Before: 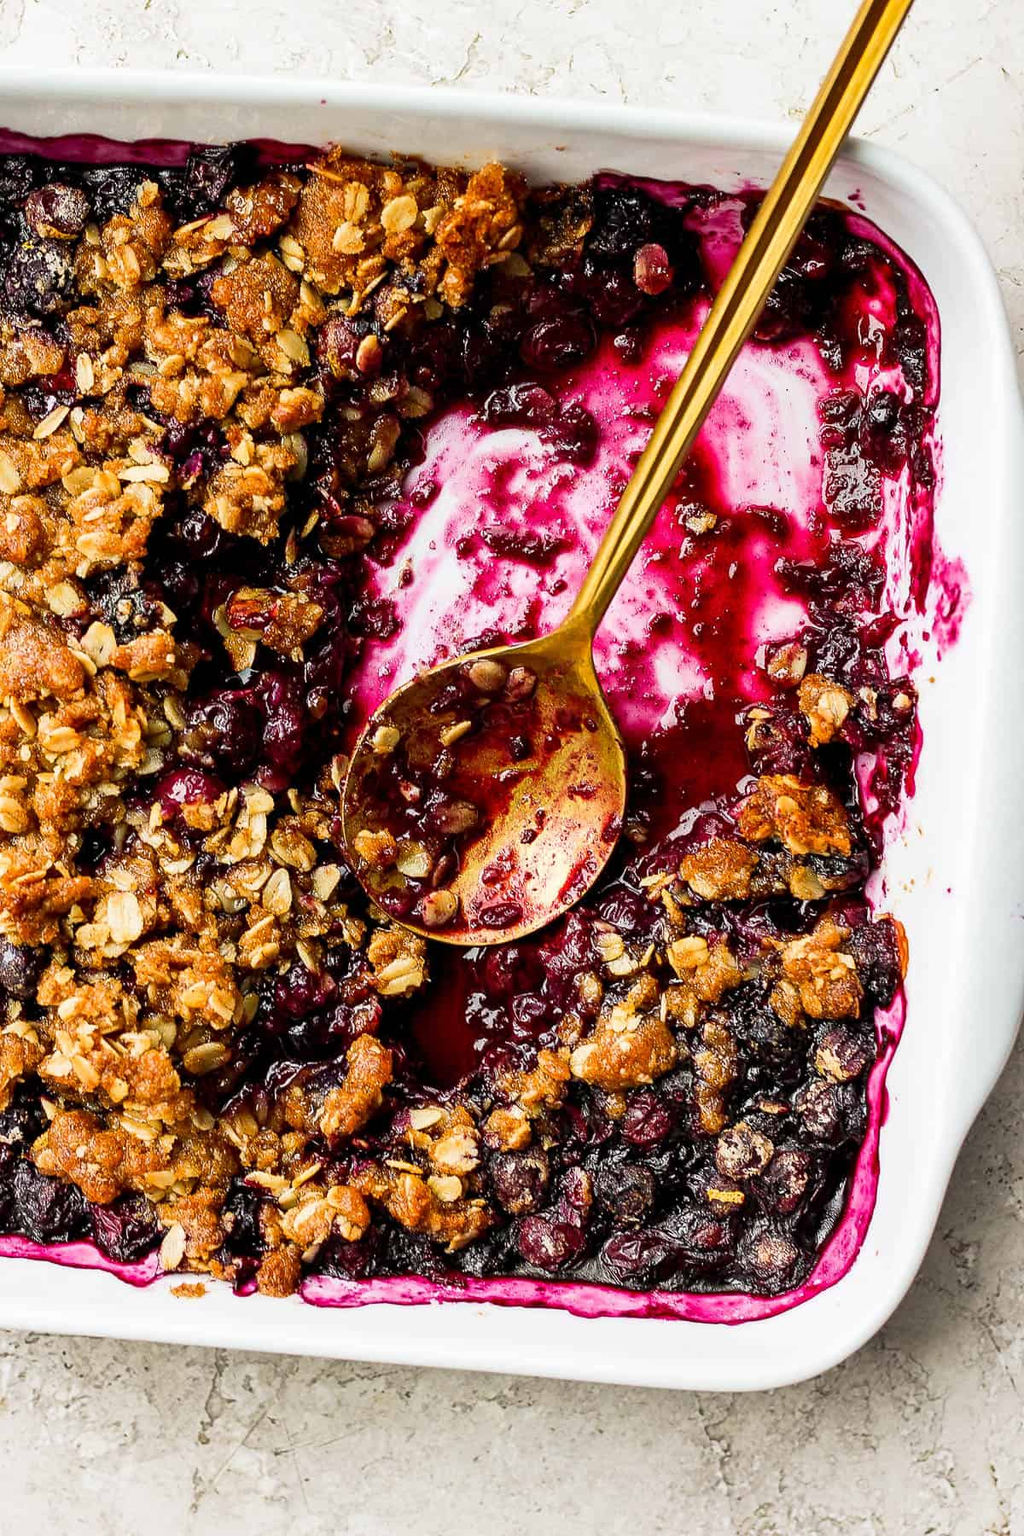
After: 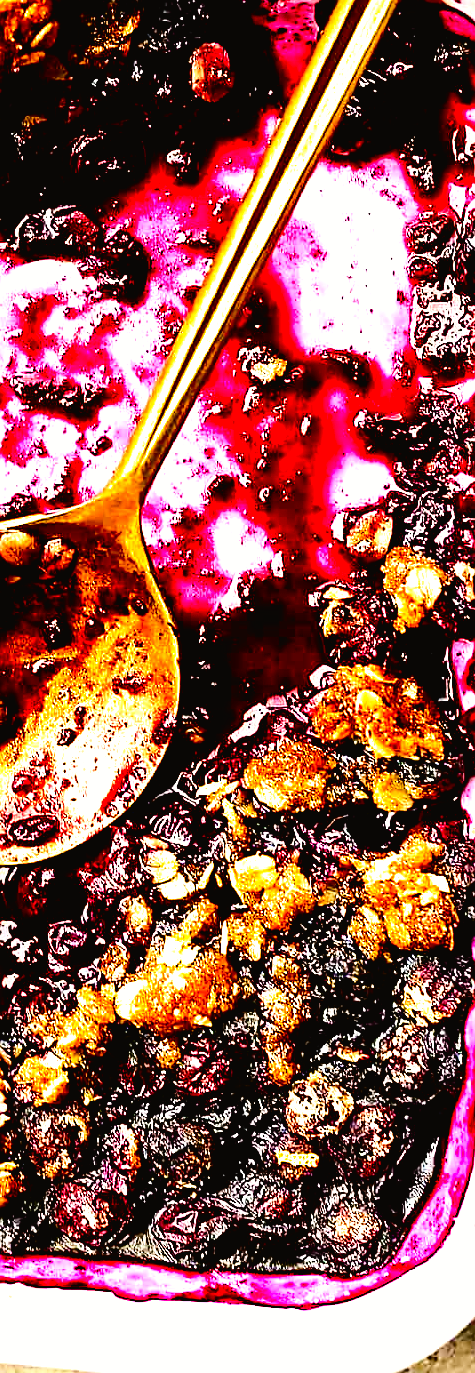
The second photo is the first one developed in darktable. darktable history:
exposure: exposure 0.207 EV, compensate highlight preservation false
crop: left 46.141%, top 13.533%, right 14.227%, bottom 10.152%
filmic rgb: black relative exposure -8.25 EV, white relative exposure 2.23 EV, hardness 7.1, latitude 84.87%, contrast 1.707, highlights saturation mix -3.13%, shadows ↔ highlights balance -2.56%, add noise in highlights 0.002, preserve chrominance no, color science v3 (2019), use custom middle-gray values true, contrast in highlights soft
tone curve: curves: ch0 [(0, 0.019) (0.078, 0.058) (0.223, 0.217) (0.424, 0.553) (0.631, 0.764) (0.816, 0.932) (1, 1)]; ch1 [(0, 0) (0.262, 0.227) (0.417, 0.386) (0.469, 0.467) (0.502, 0.503) (0.544, 0.548) (0.57, 0.579) (0.608, 0.62) (0.65, 0.68) (0.994, 0.987)]; ch2 [(0, 0) (0.262, 0.188) (0.5, 0.504) (0.553, 0.592) (0.599, 0.653) (1, 1)], color space Lab, independent channels, preserve colors none
sharpen: on, module defaults
color balance rgb: perceptual saturation grading › global saturation 0.566%, perceptual saturation grading › highlights -16.999%, perceptual saturation grading › mid-tones 33.605%, perceptual saturation grading › shadows 50.317%, global vibrance 20%
color correction: highlights b* -0.039
